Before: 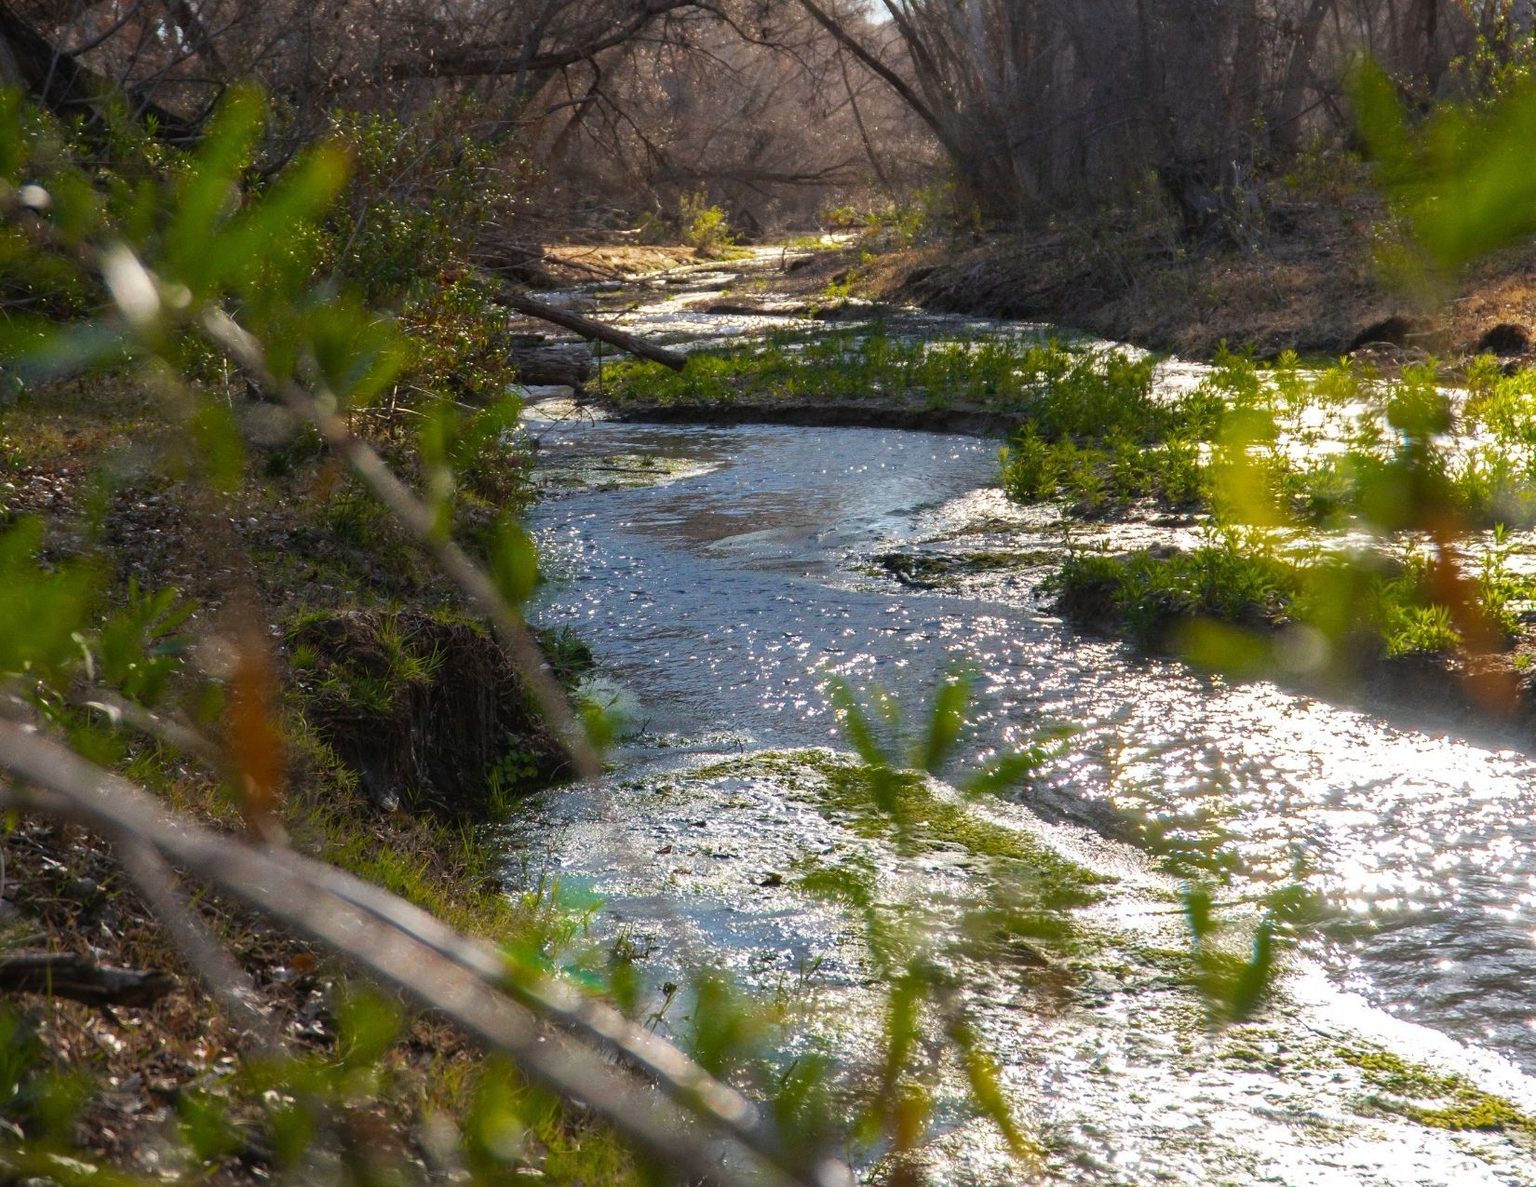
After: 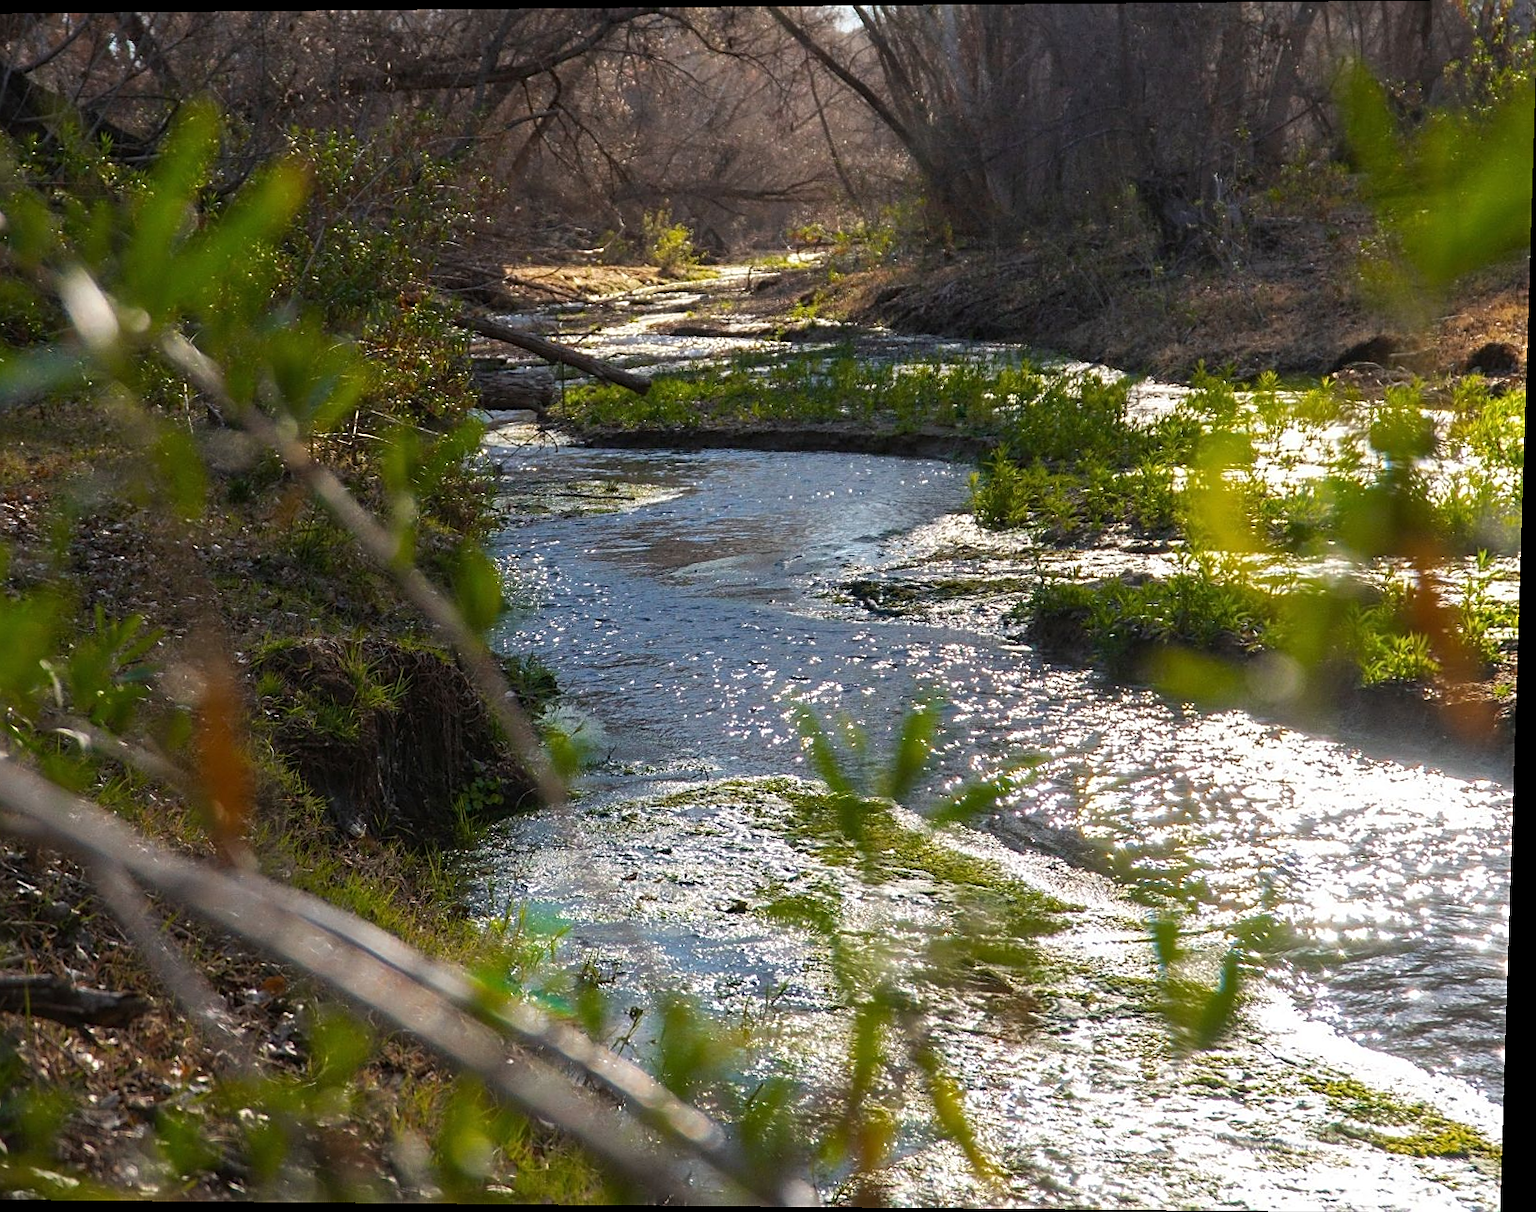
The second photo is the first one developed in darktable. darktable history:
rotate and perspective: lens shift (vertical) 0.048, lens shift (horizontal) -0.024, automatic cropping off
crop and rotate: left 3.238%
sharpen: on, module defaults
